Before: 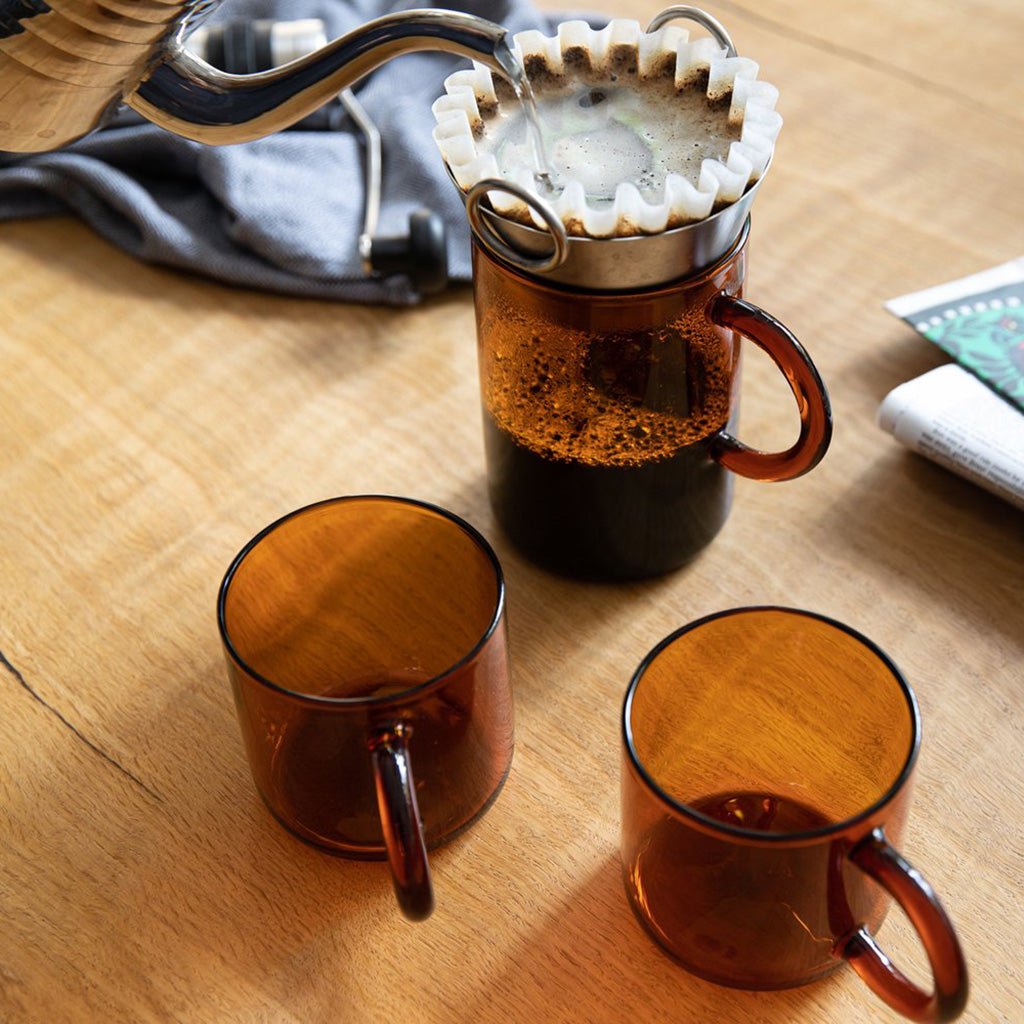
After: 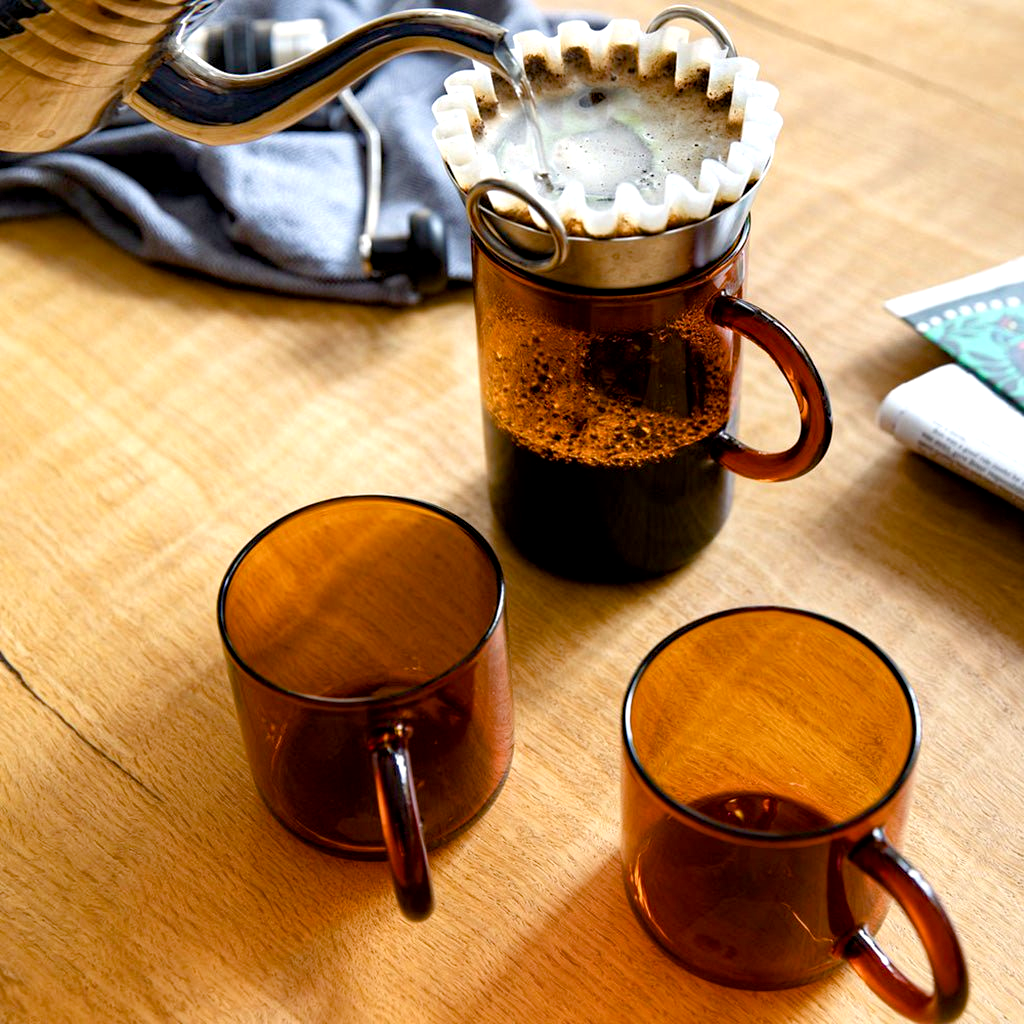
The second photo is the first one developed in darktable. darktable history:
exposure: black level correction 0.003, exposure 0.383 EV, compensate highlight preservation false
color balance rgb: perceptual saturation grading › global saturation 20%, perceptual saturation grading › highlights -25%, perceptual saturation grading › shadows 25%
haze removal: compatibility mode true, adaptive false
